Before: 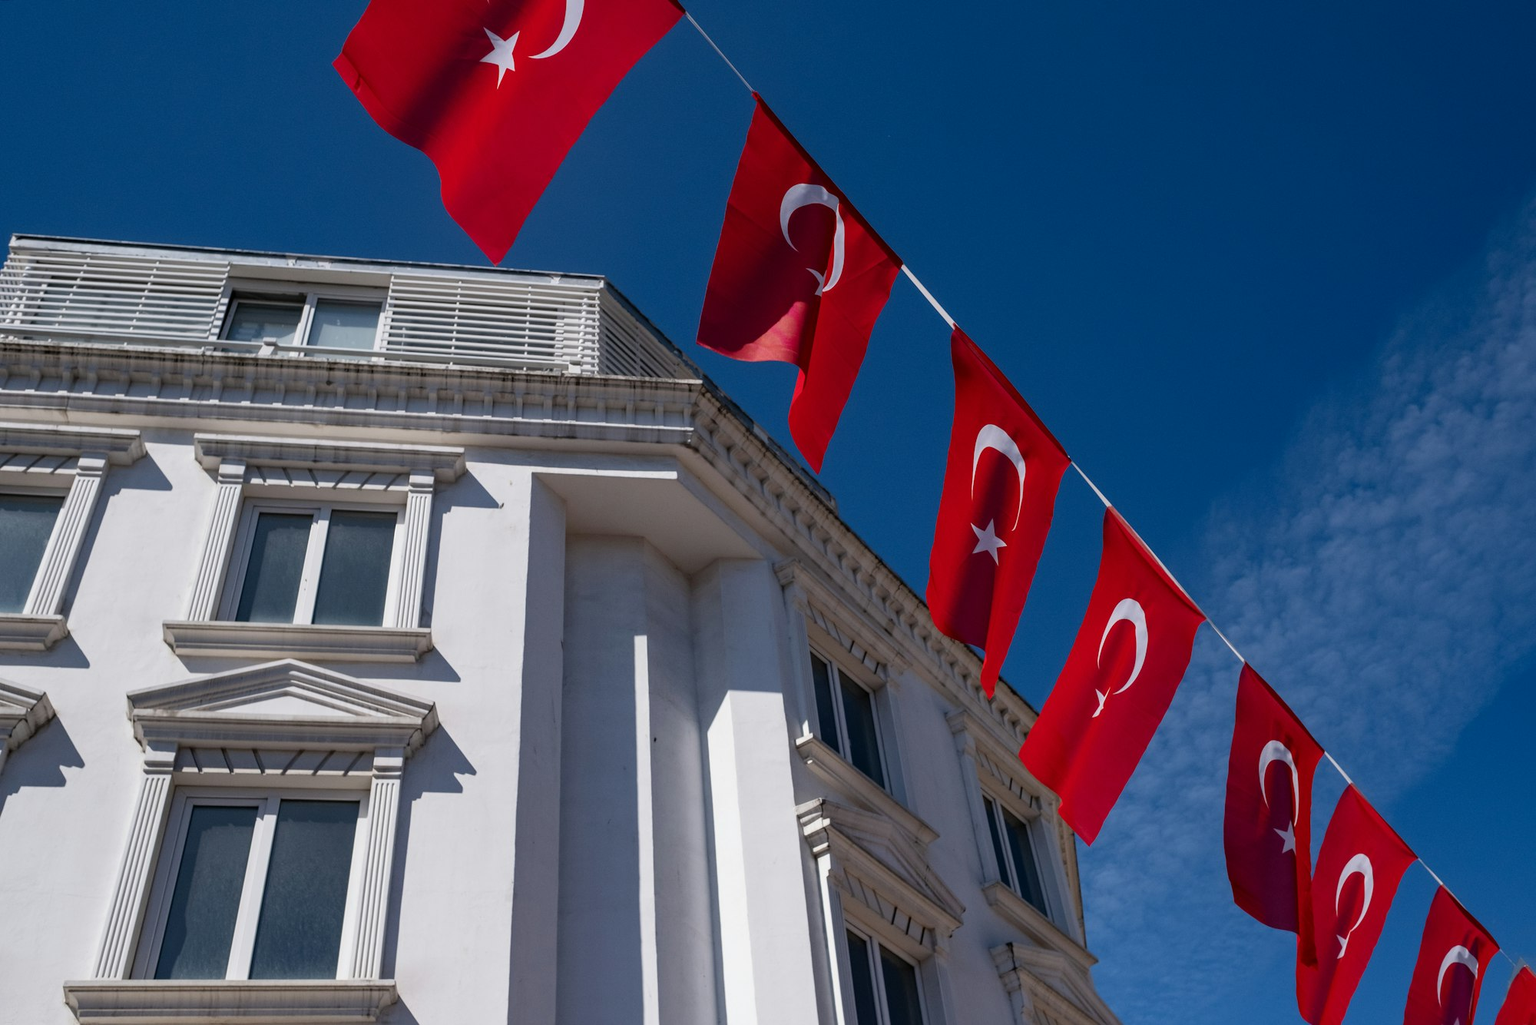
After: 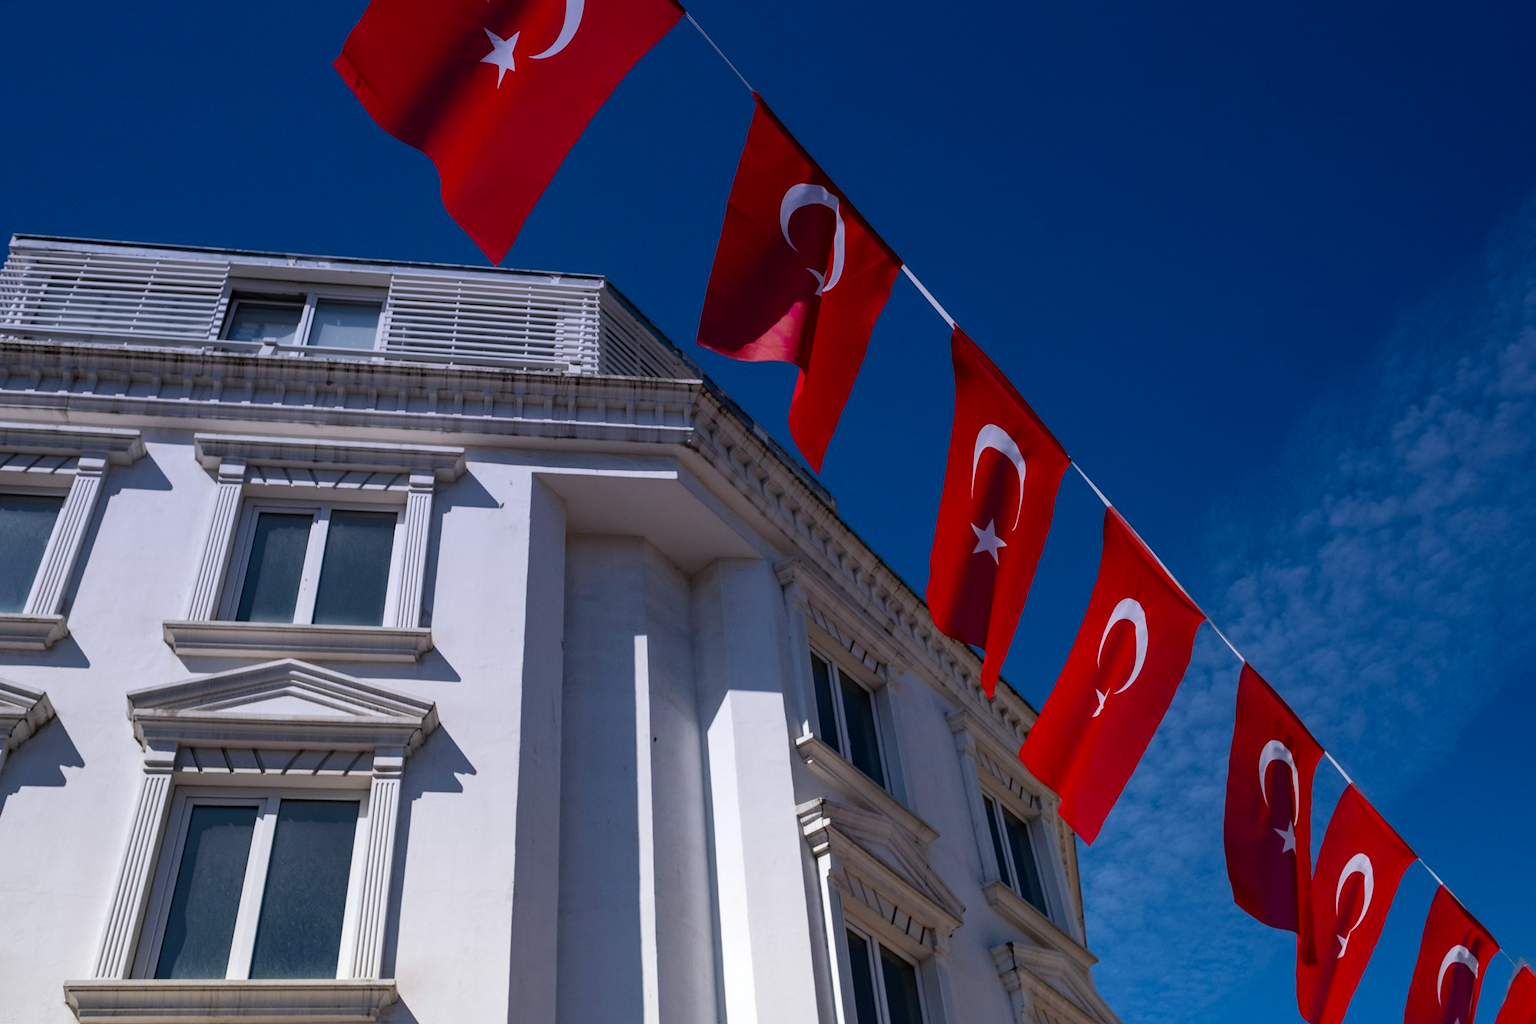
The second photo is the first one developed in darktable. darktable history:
graduated density: hue 238.83°, saturation 50%
color balance: contrast 6.48%, output saturation 113.3%
